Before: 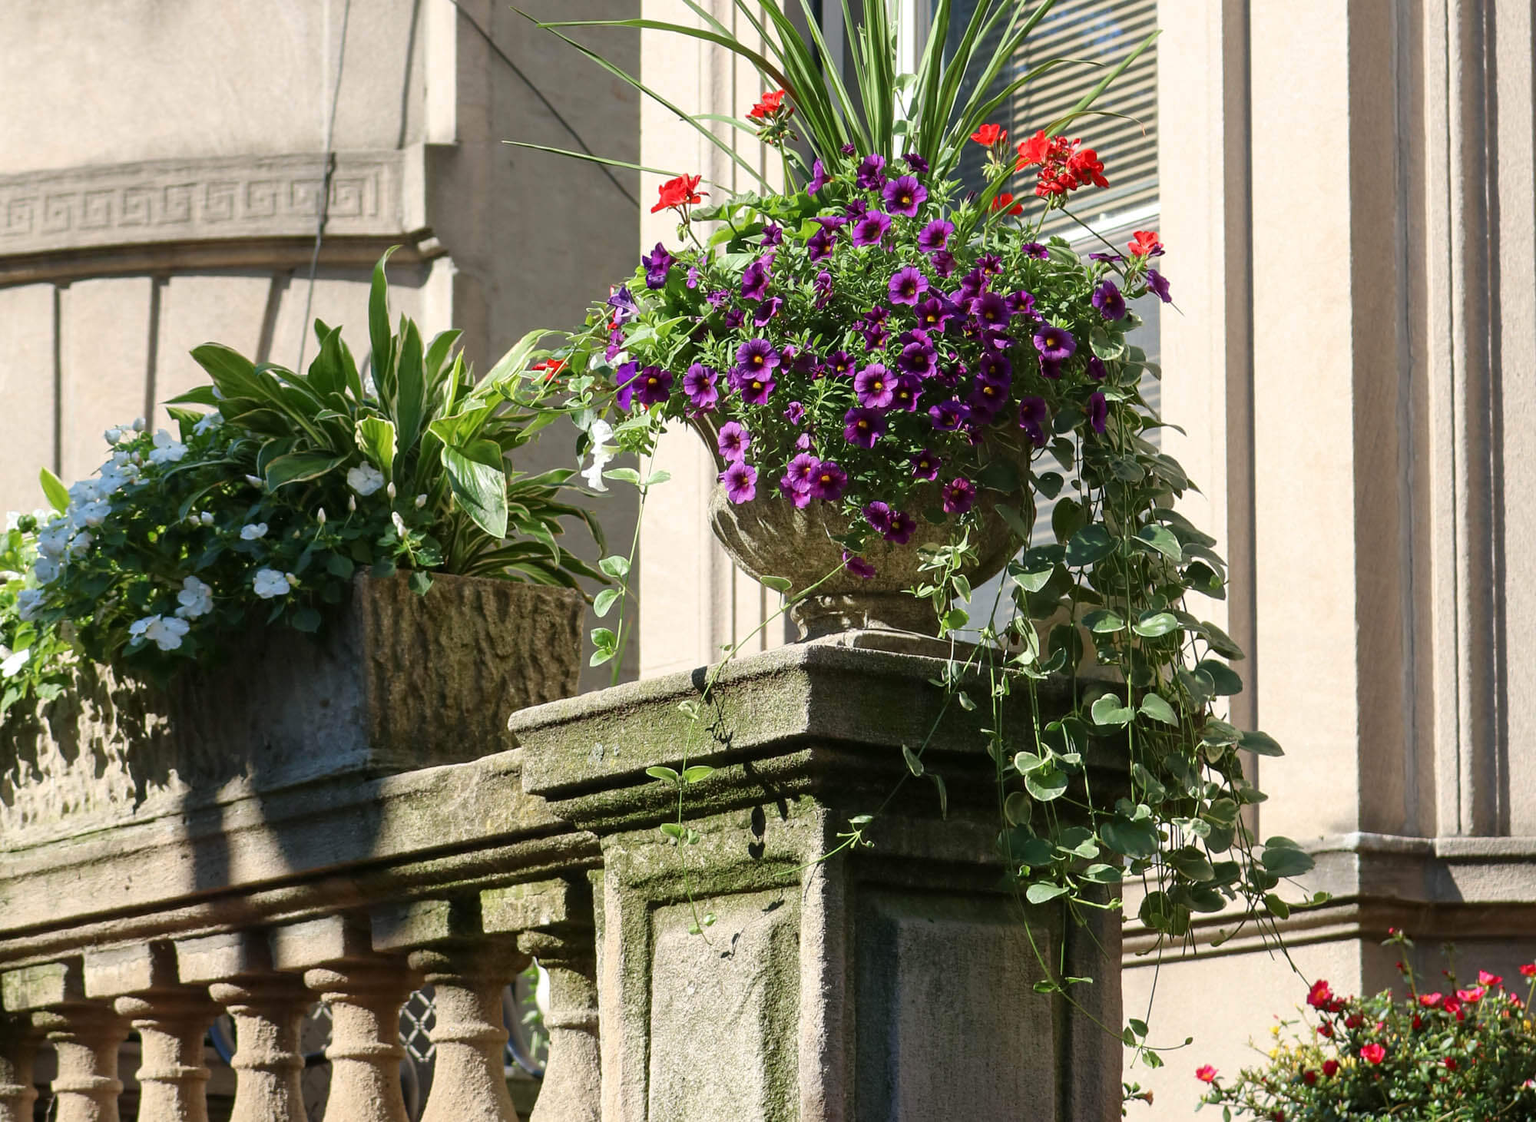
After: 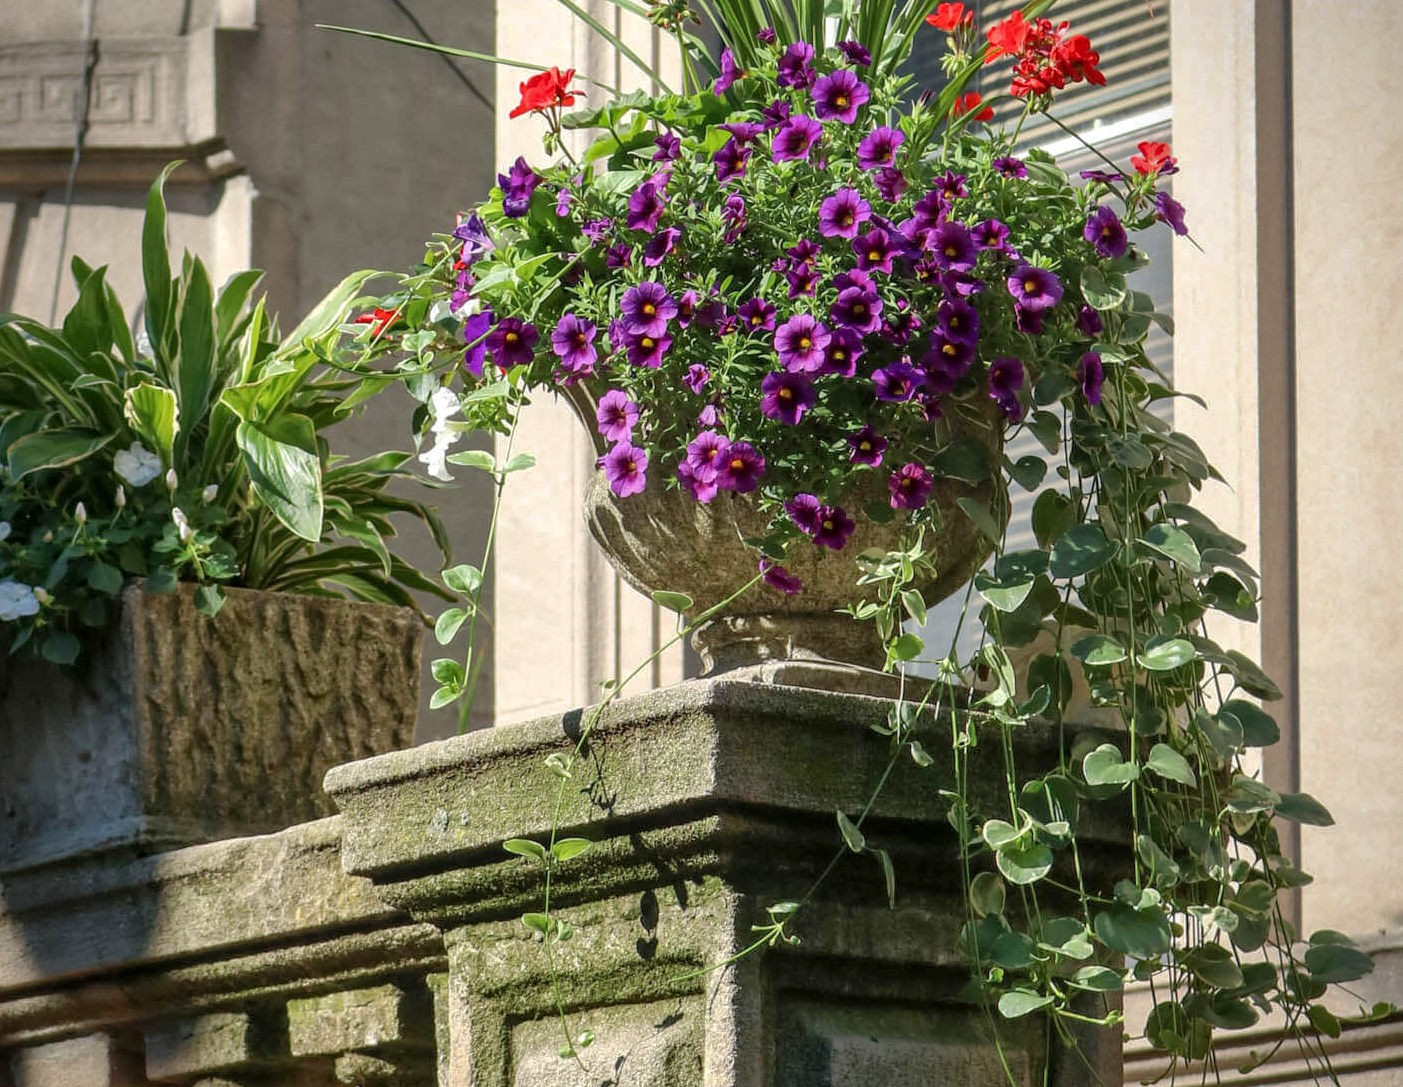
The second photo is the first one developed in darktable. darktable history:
shadows and highlights: on, module defaults
crop and rotate: left 16.933%, top 10.921%, right 12.89%, bottom 14.647%
local contrast: on, module defaults
vignetting: saturation -0.02
